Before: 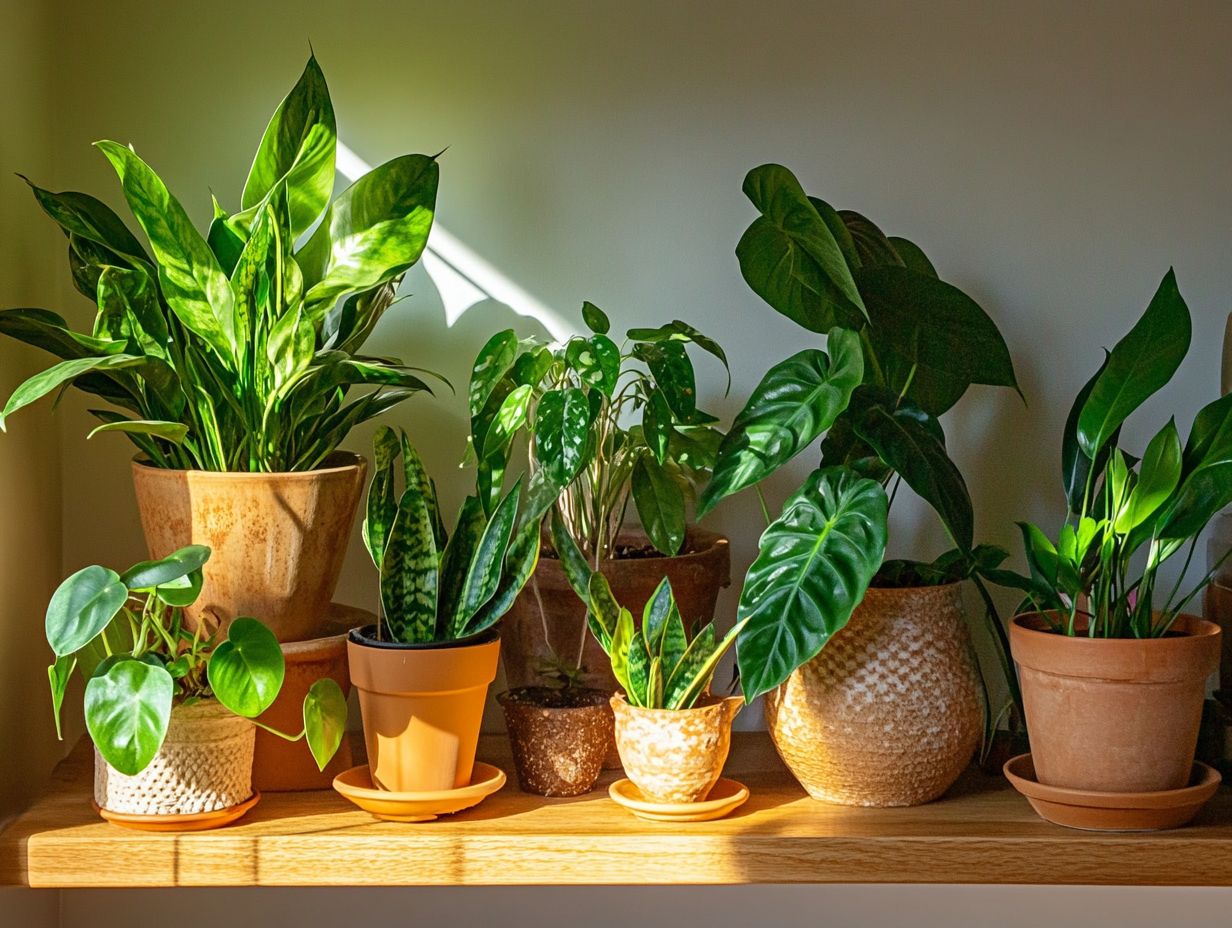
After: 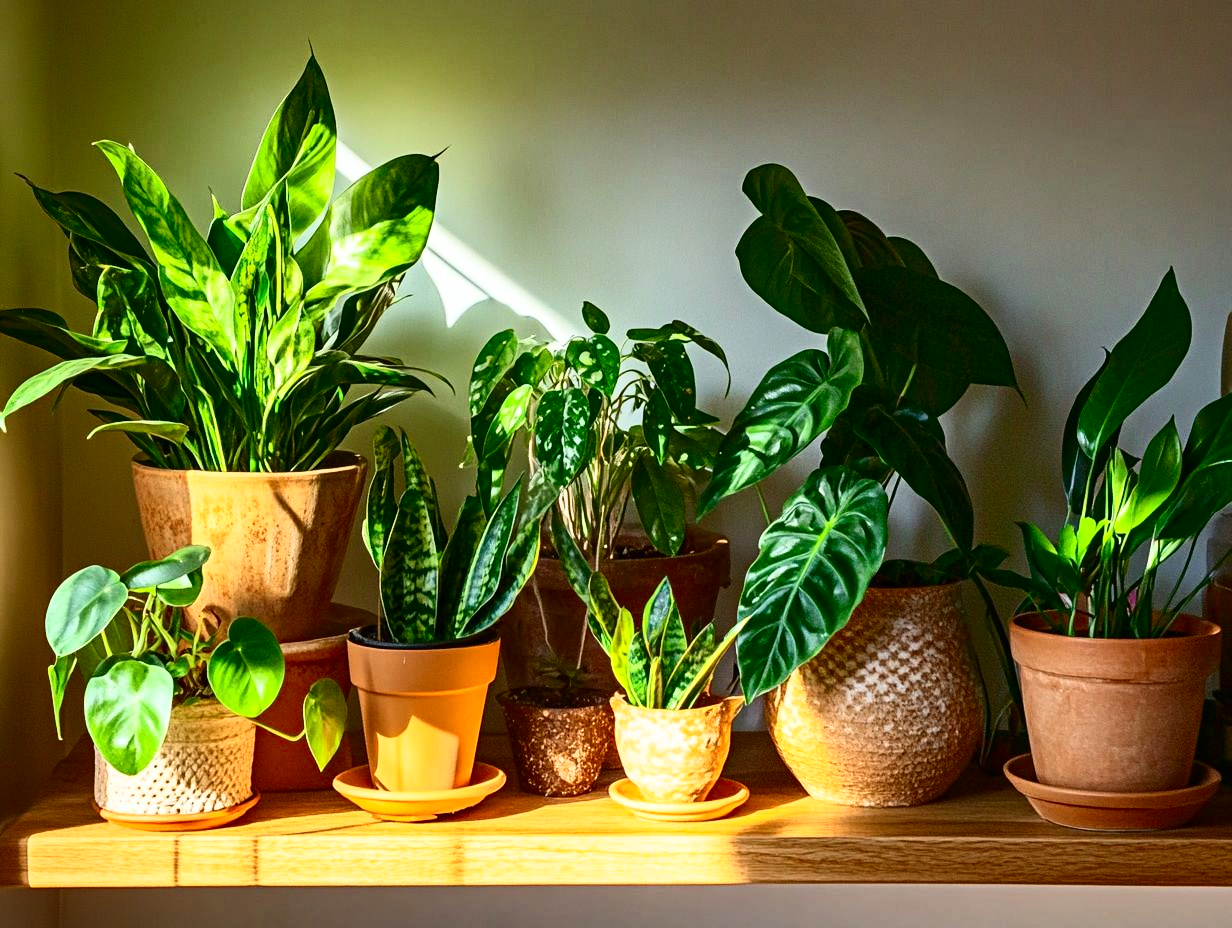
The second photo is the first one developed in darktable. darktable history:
contrast brightness saturation: contrast 0.4, brightness 0.112, saturation 0.209
